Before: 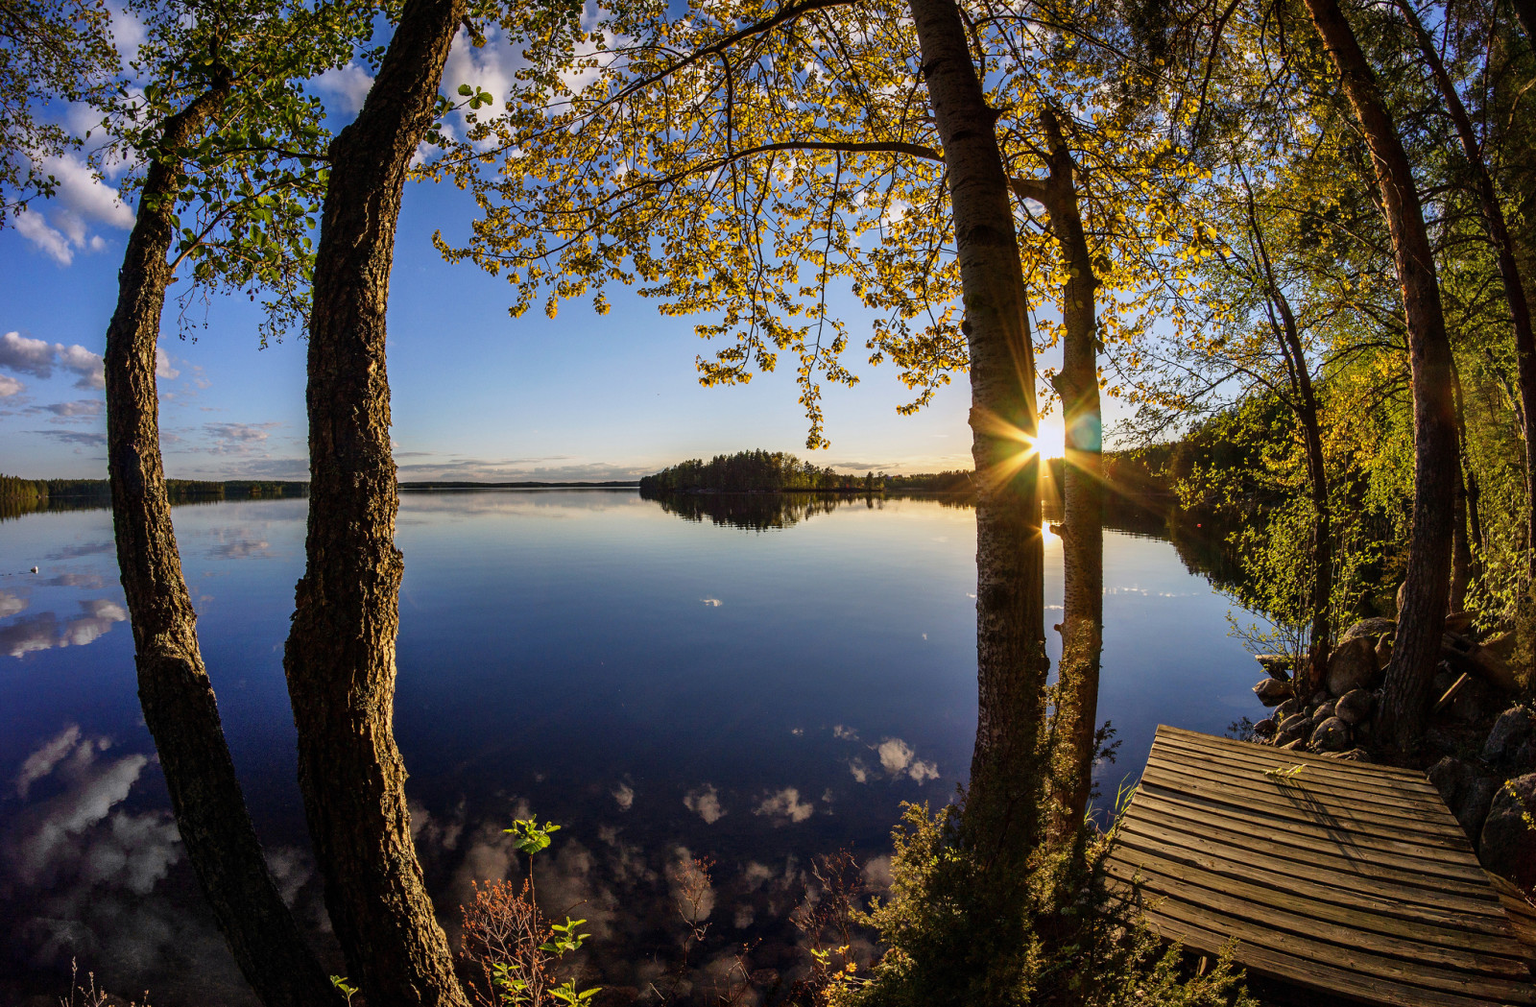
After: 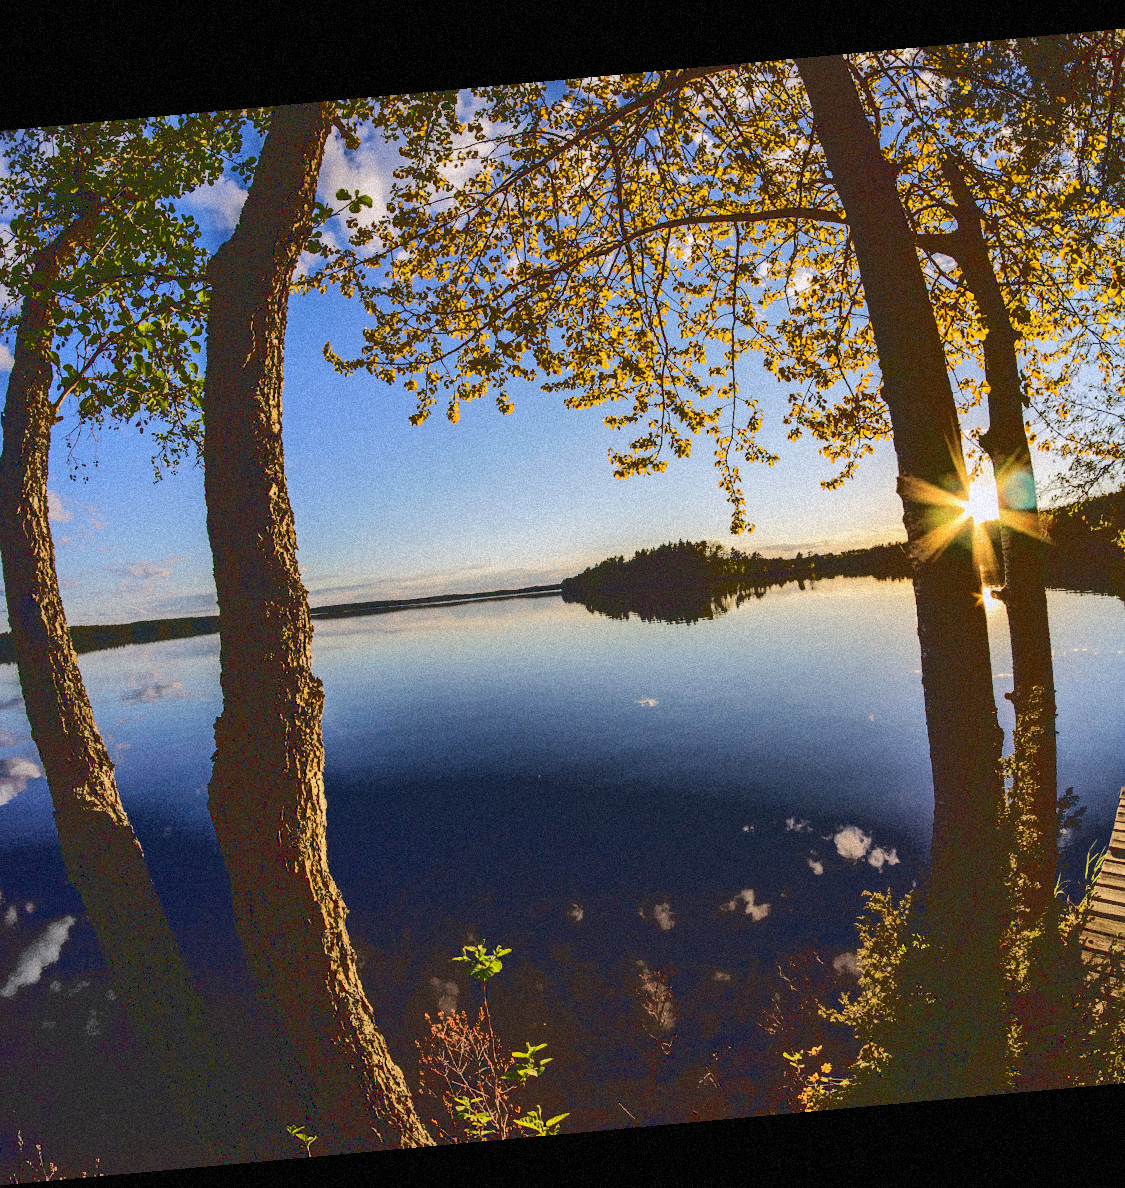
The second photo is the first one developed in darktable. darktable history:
grain: coarseness 9.38 ISO, strength 34.99%, mid-tones bias 0%
crop and rotate: left 8.786%, right 24.548%
base curve: curves: ch0 [(0.065, 0.026) (0.236, 0.358) (0.53, 0.546) (0.777, 0.841) (0.924, 0.992)], preserve colors average RGB
rotate and perspective: rotation -5.2°, automatic cropping off
